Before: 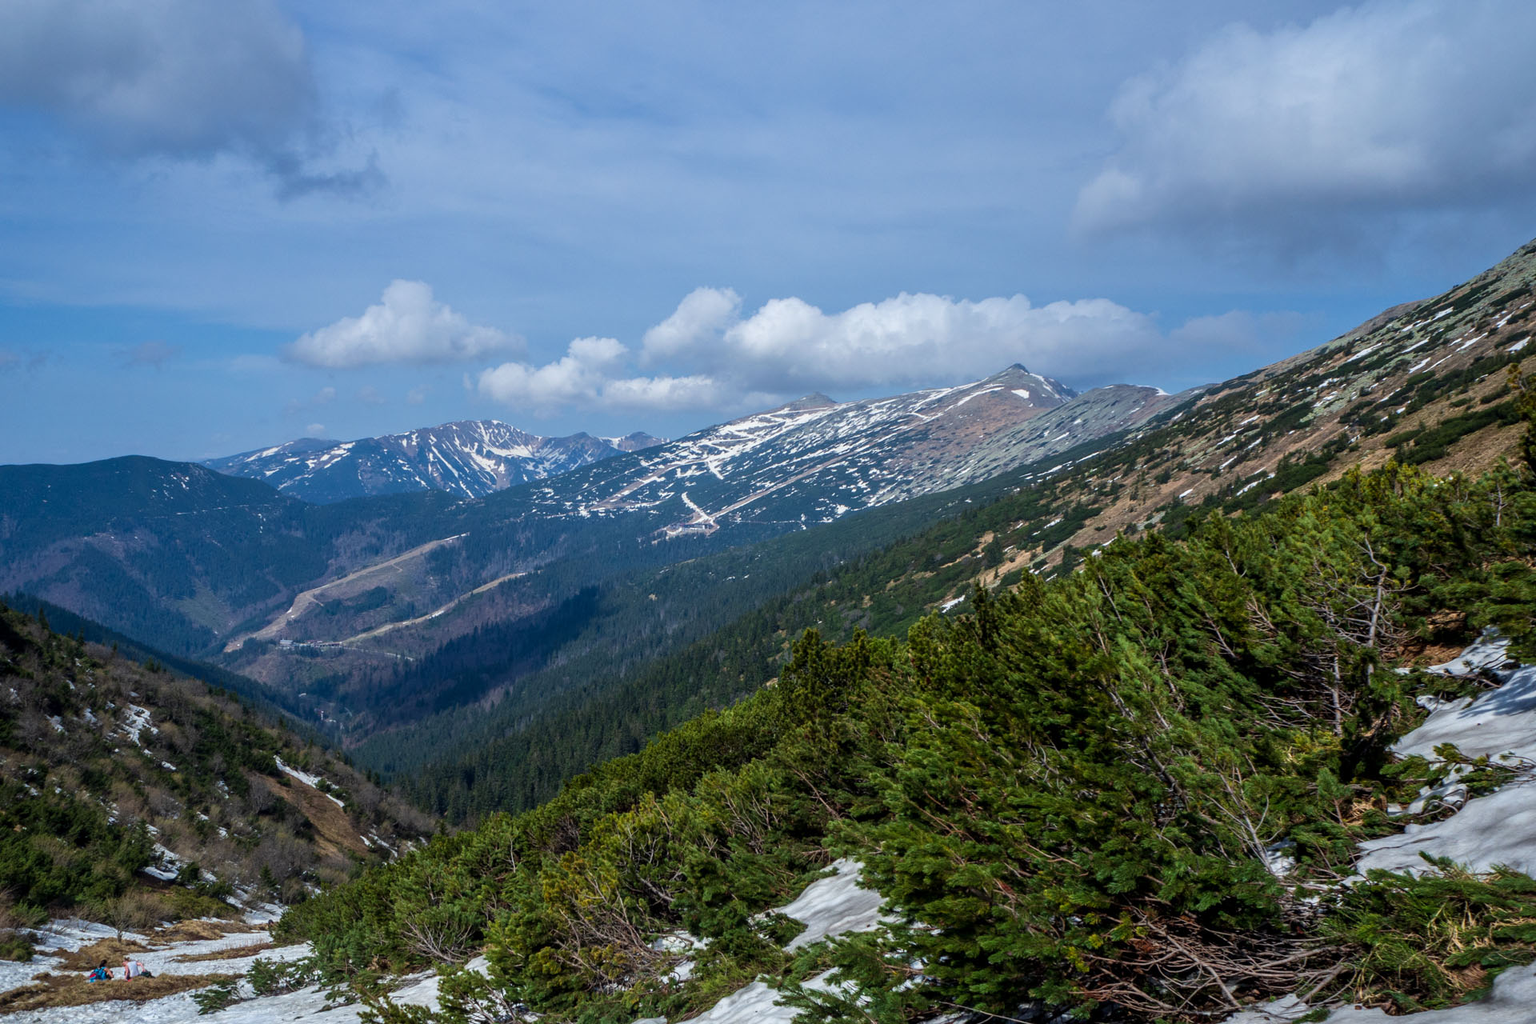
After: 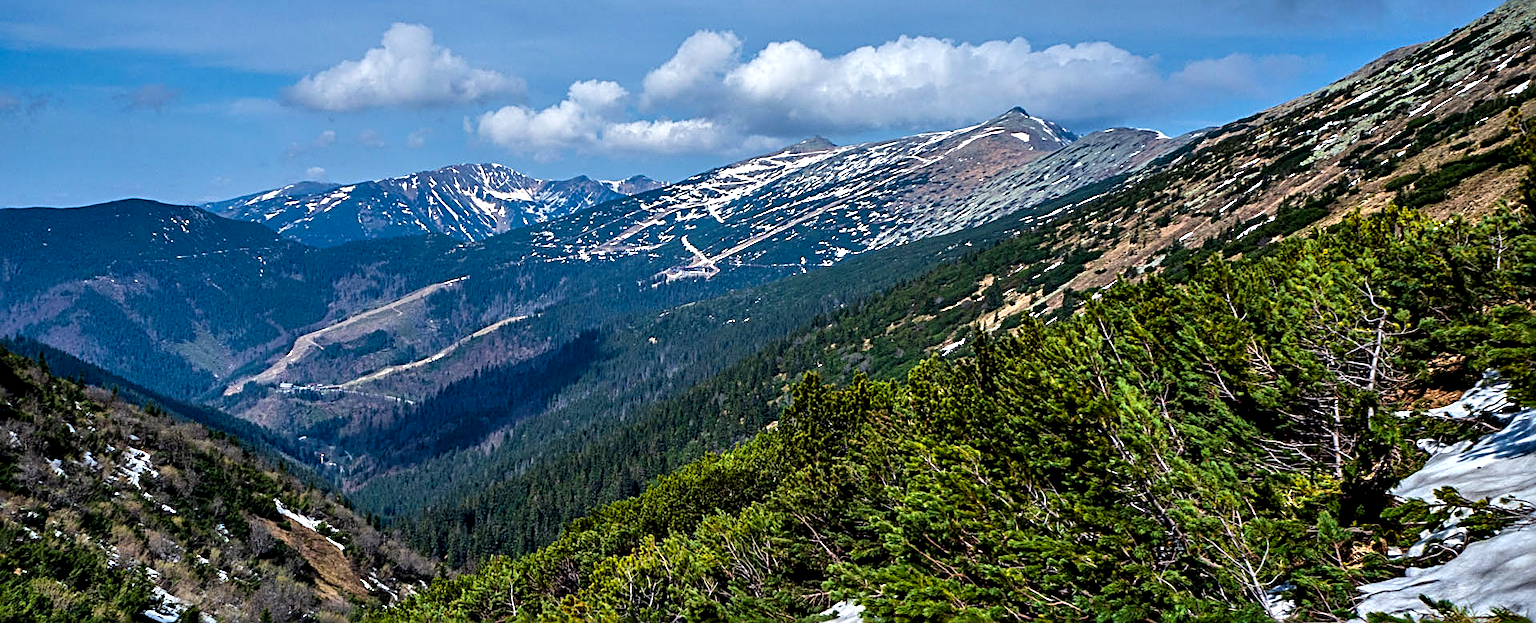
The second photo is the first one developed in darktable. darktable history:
contrast equalizer: octaves 7, y [[0.6 ×6], [0.55 ×6], [0 ×6], [0 ×6], [0 ×6]]
crop and rotate: top 25.102%, bottom 13.976%
sharpen: radius 2.823, amount 0.715
shadows and highlights: radius 264.24, soften with gaussian
color balance rgb: perceptual saturation grading › global saturation 17.638%, global vibrance 14.763%
